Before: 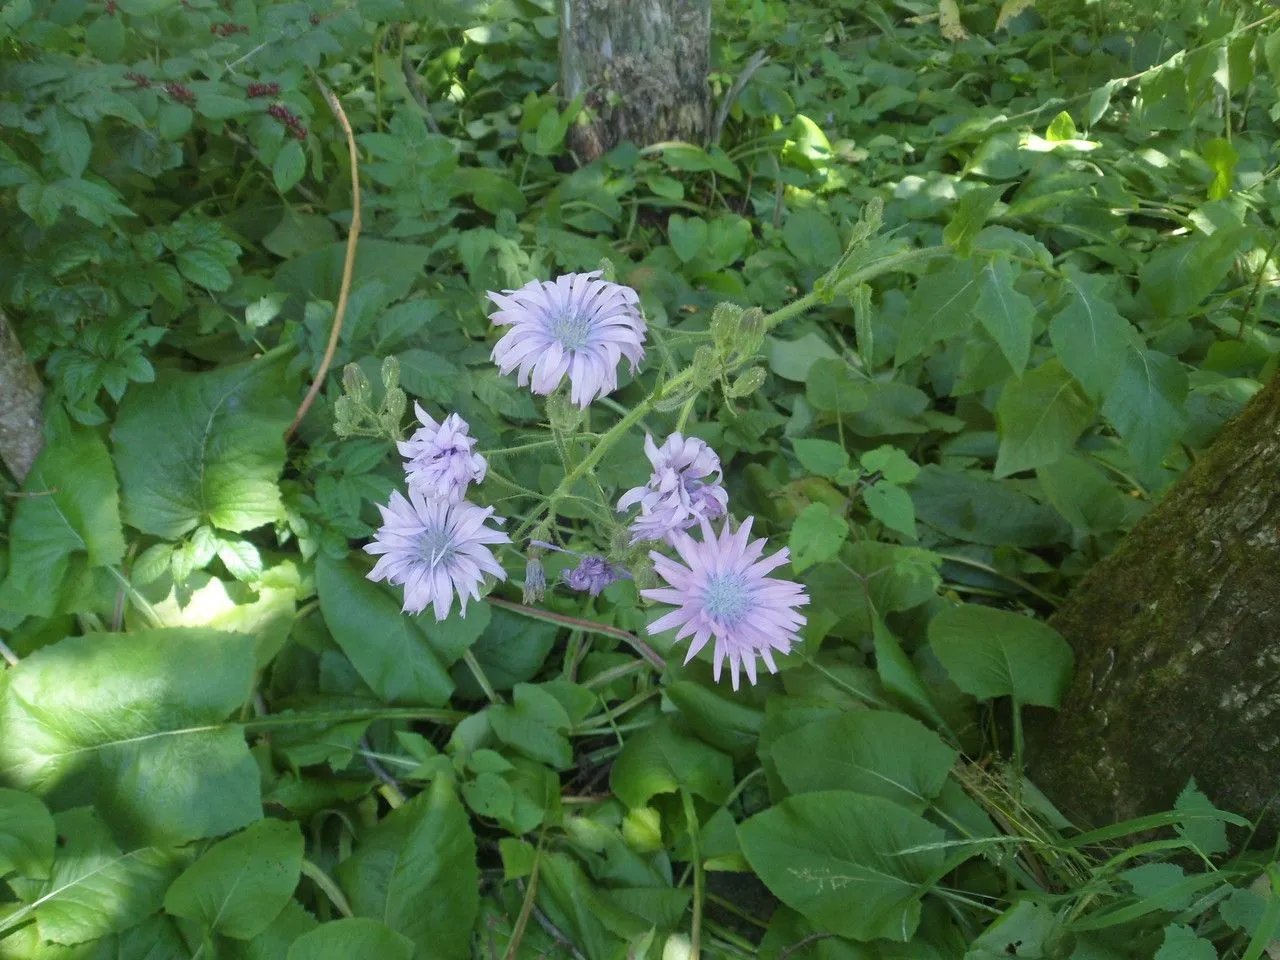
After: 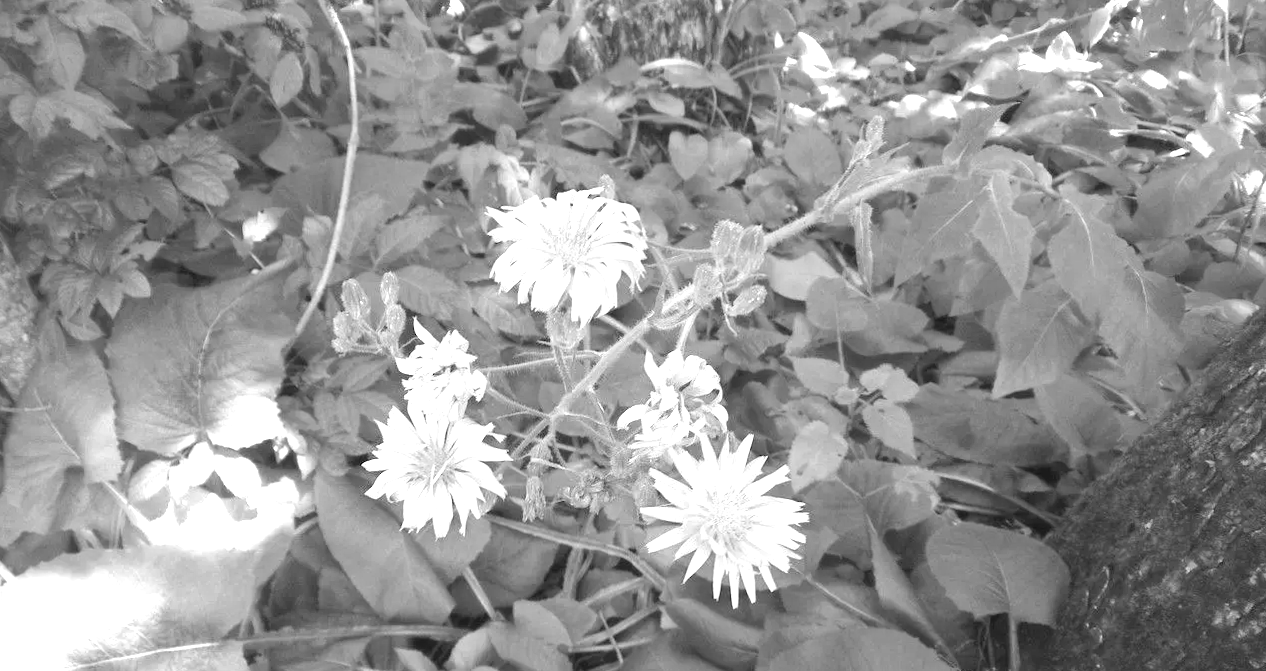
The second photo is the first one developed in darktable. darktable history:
exposure: black level correction 0, exposure 1.3 EV, compensate exposure bias true, compensate highlight preservation false
monochrome: a 1.94, b -0.638
rotate and perspective: rotation 0.174°, lens shift (vertical) 0.013, lens shift (horizontal) 0.019, shear 0.001, automatic cropping original format, crop left 0.007, crop right 0.991, crop top 0.016, crop bottom 0.997
crop and rotate: top 8.293%, bottom 20.996%
